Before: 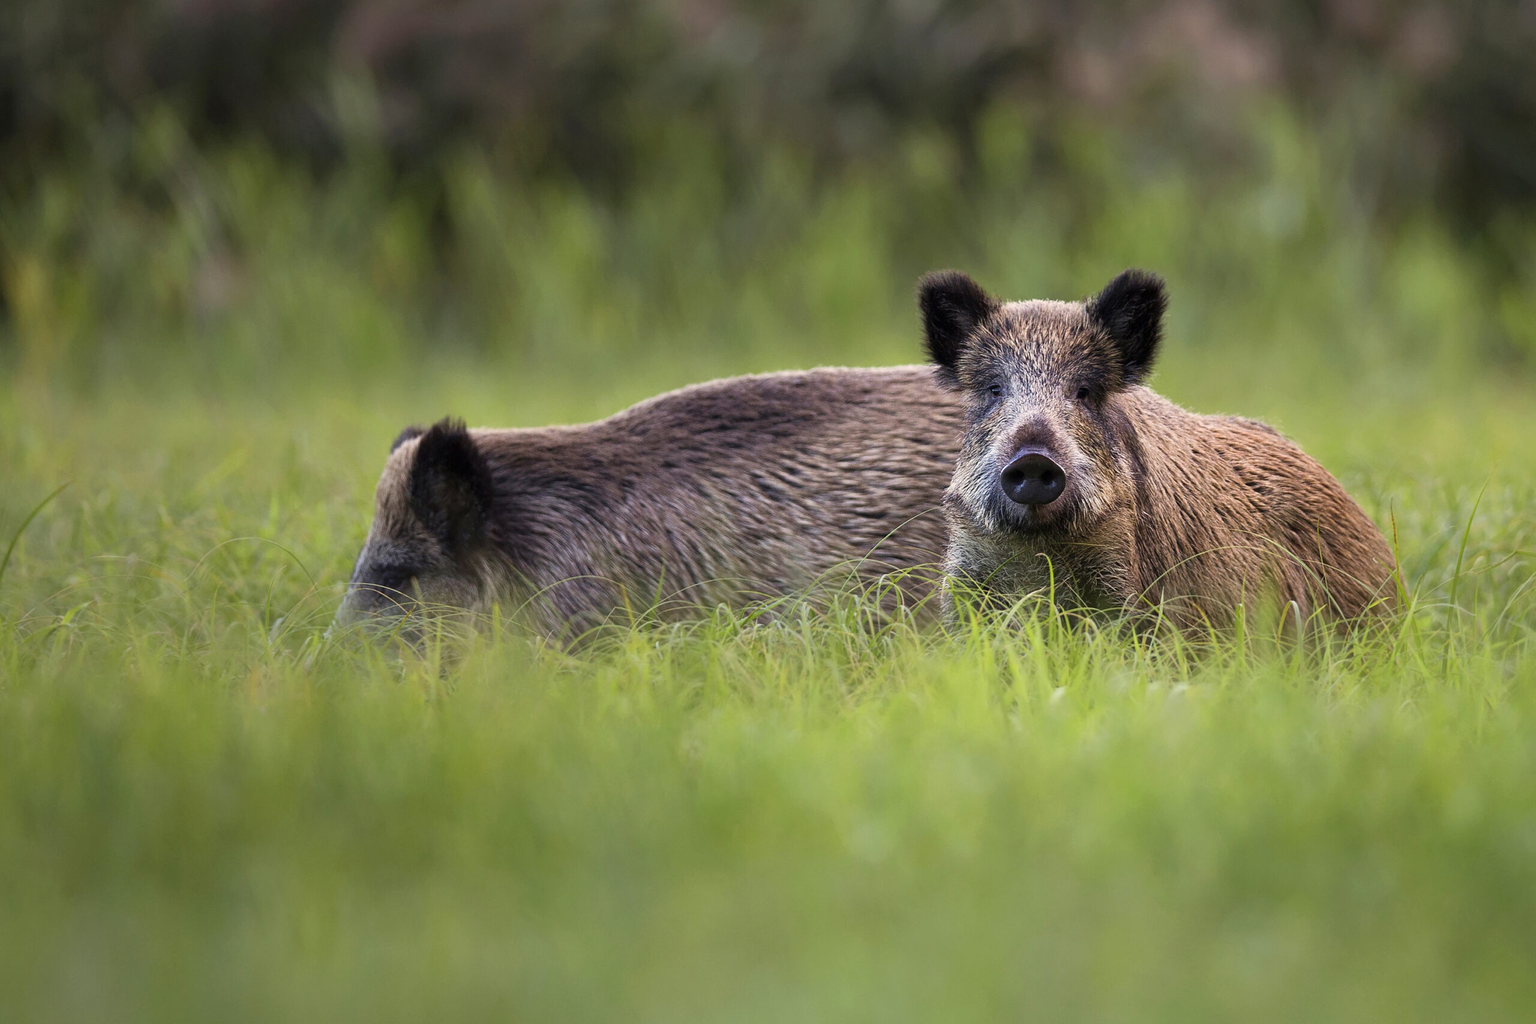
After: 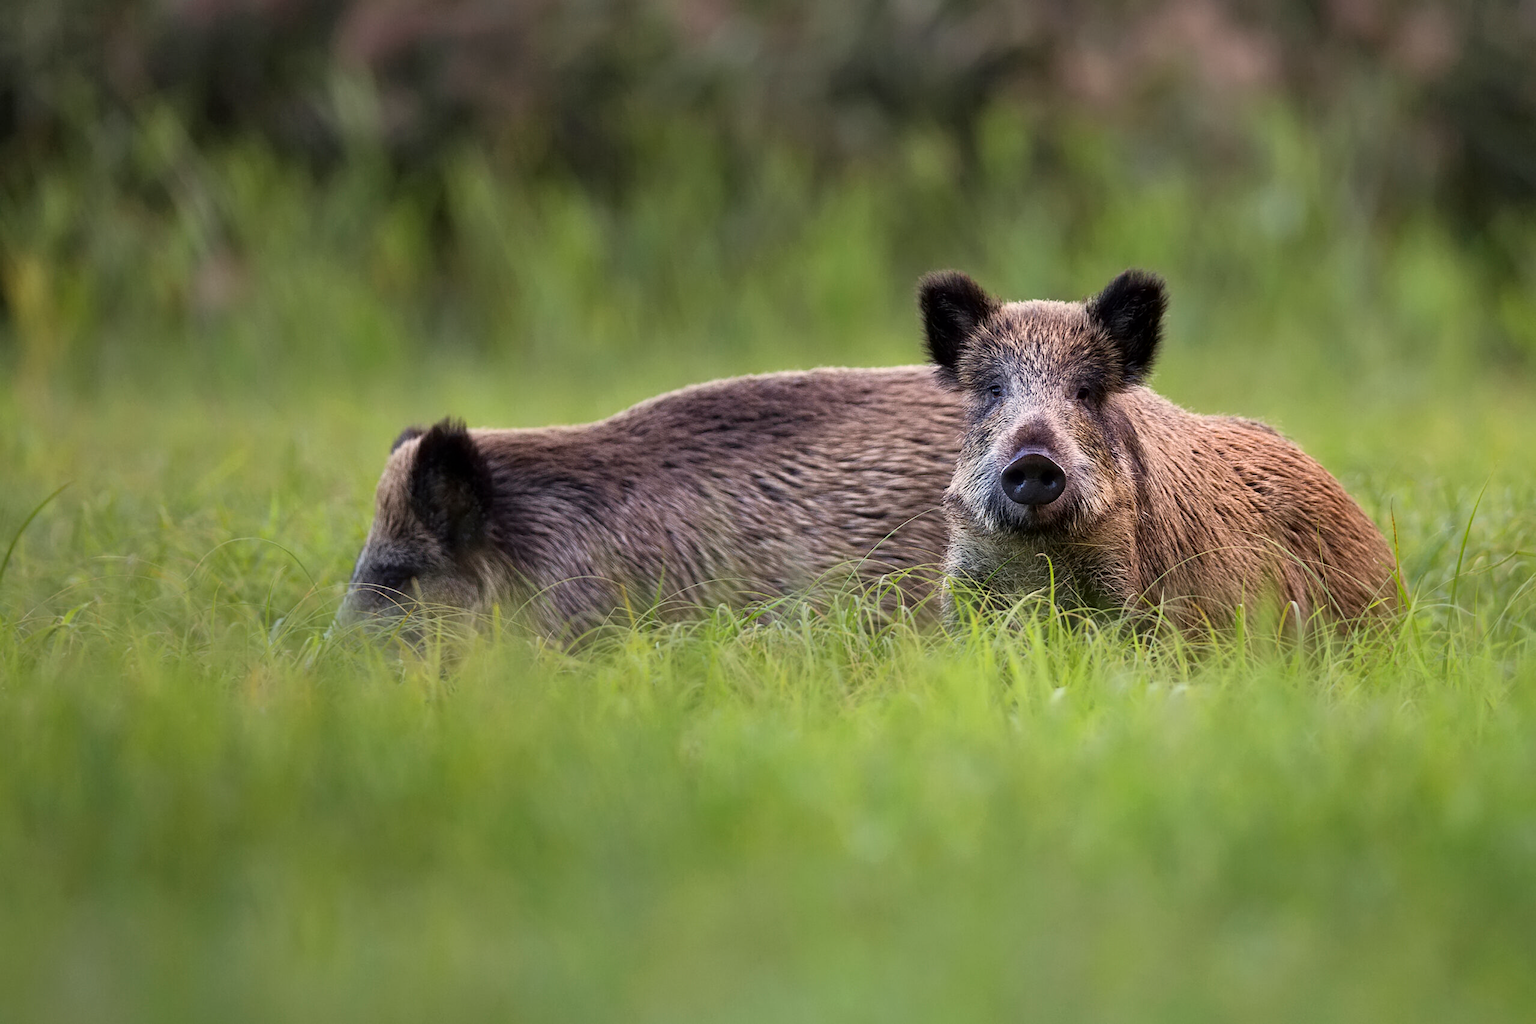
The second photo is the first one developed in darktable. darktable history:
contrast equalizer: y [[0.5 ×6], [0.5 ×6], [0.5 ×6], [0 ×6], [0, 0, 0, 0.581, 0.011, 0]]
shadows and highlights: shadows 37.27, highlights -28.18, soften with gaussian
